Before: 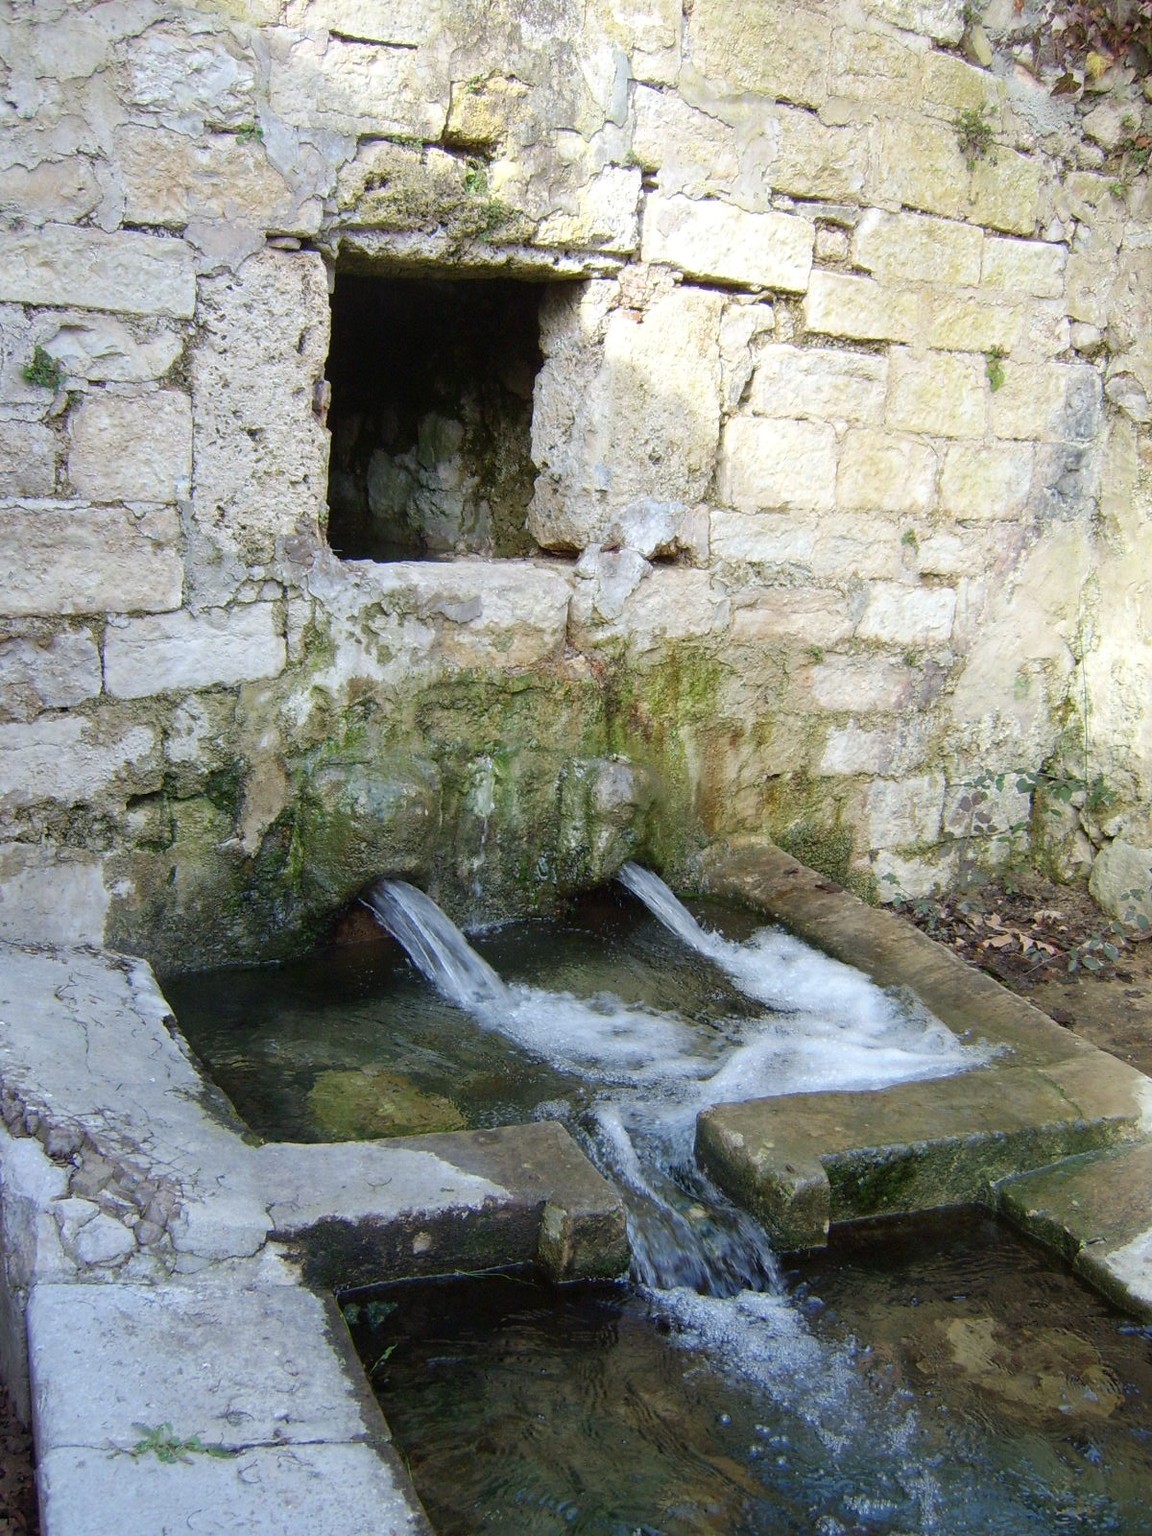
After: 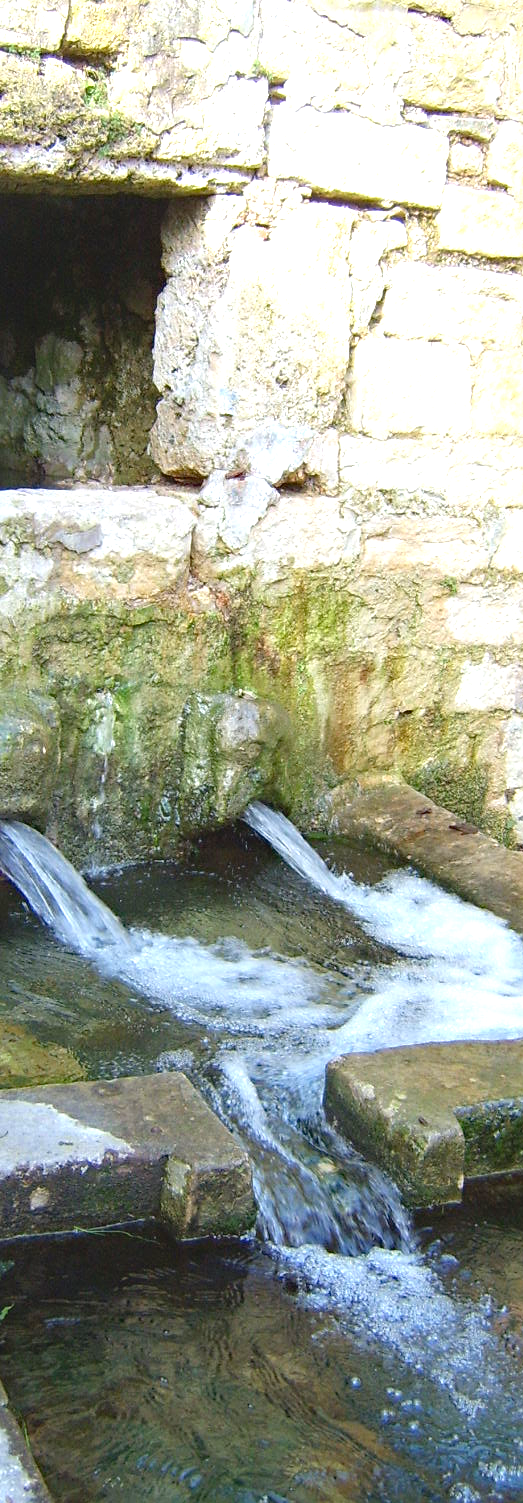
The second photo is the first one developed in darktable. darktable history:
exposure: black level correction 0, exposure 1.095 EV, compensate exposure bias true, compensate highlight preservation false
haze removal: compatibility mode true, adaptive false
contrast brightness saturation: contrast -0.127
crop: left 33.413%, top 6.022%, right 23.001%
sharpen: amount 0.203
